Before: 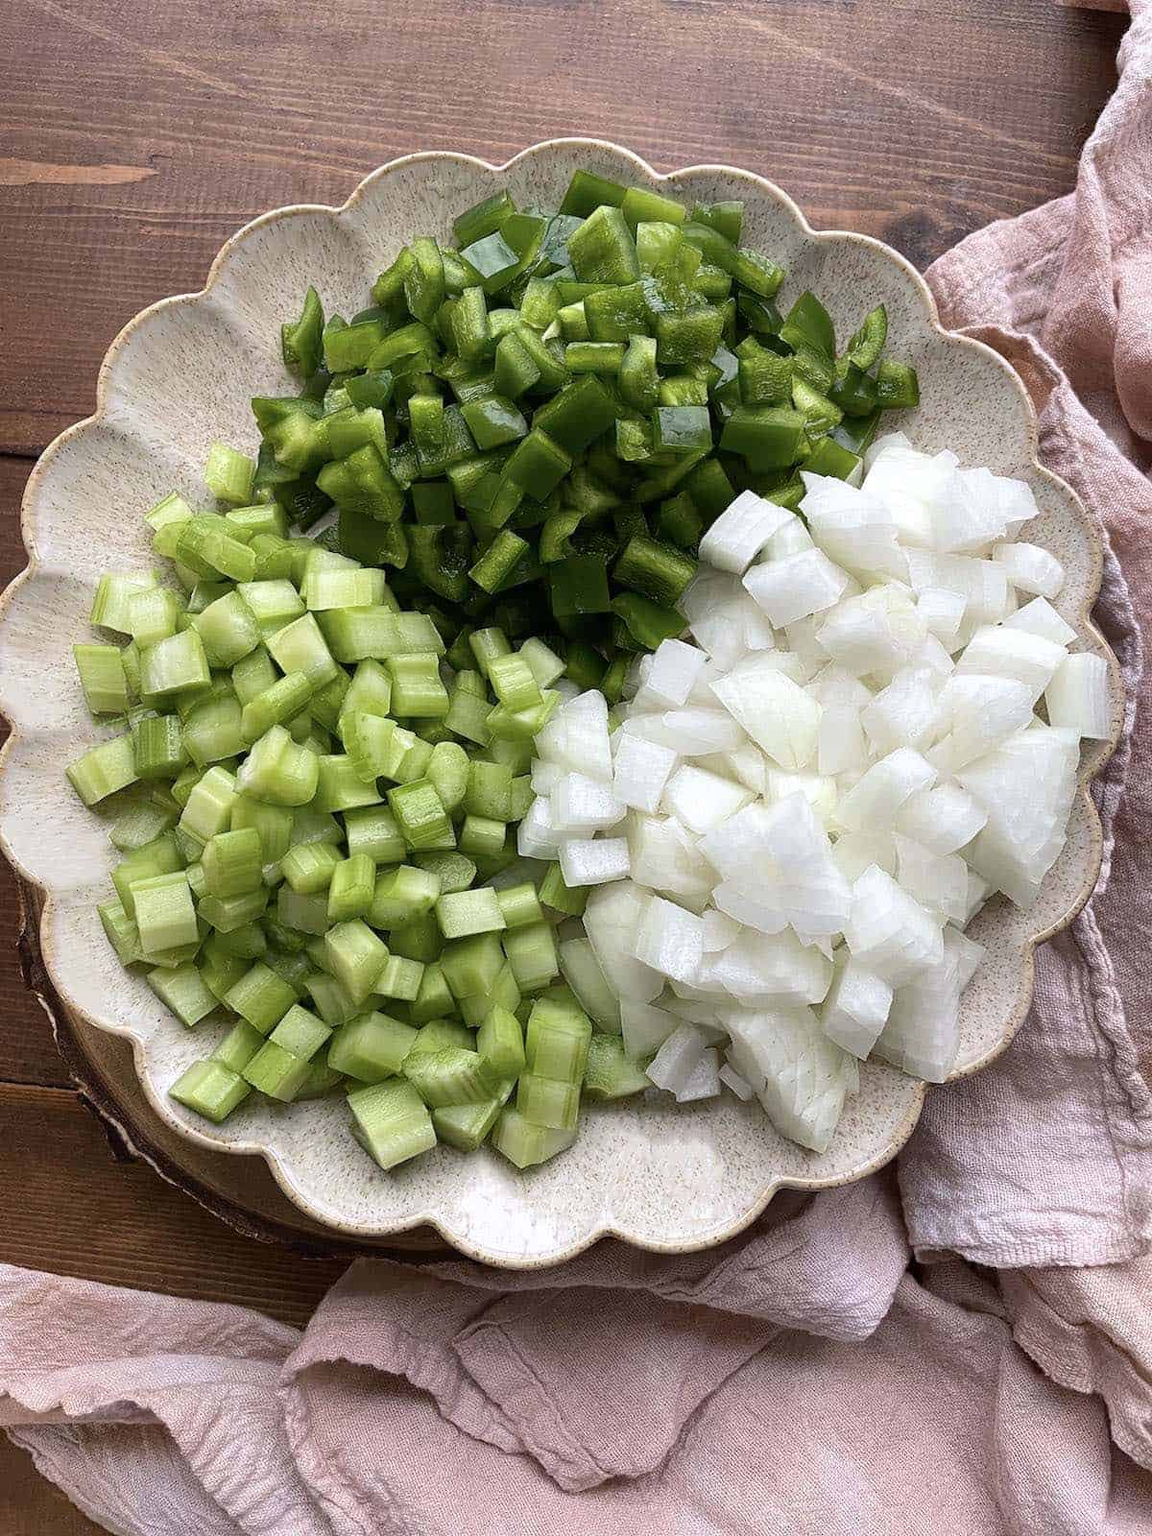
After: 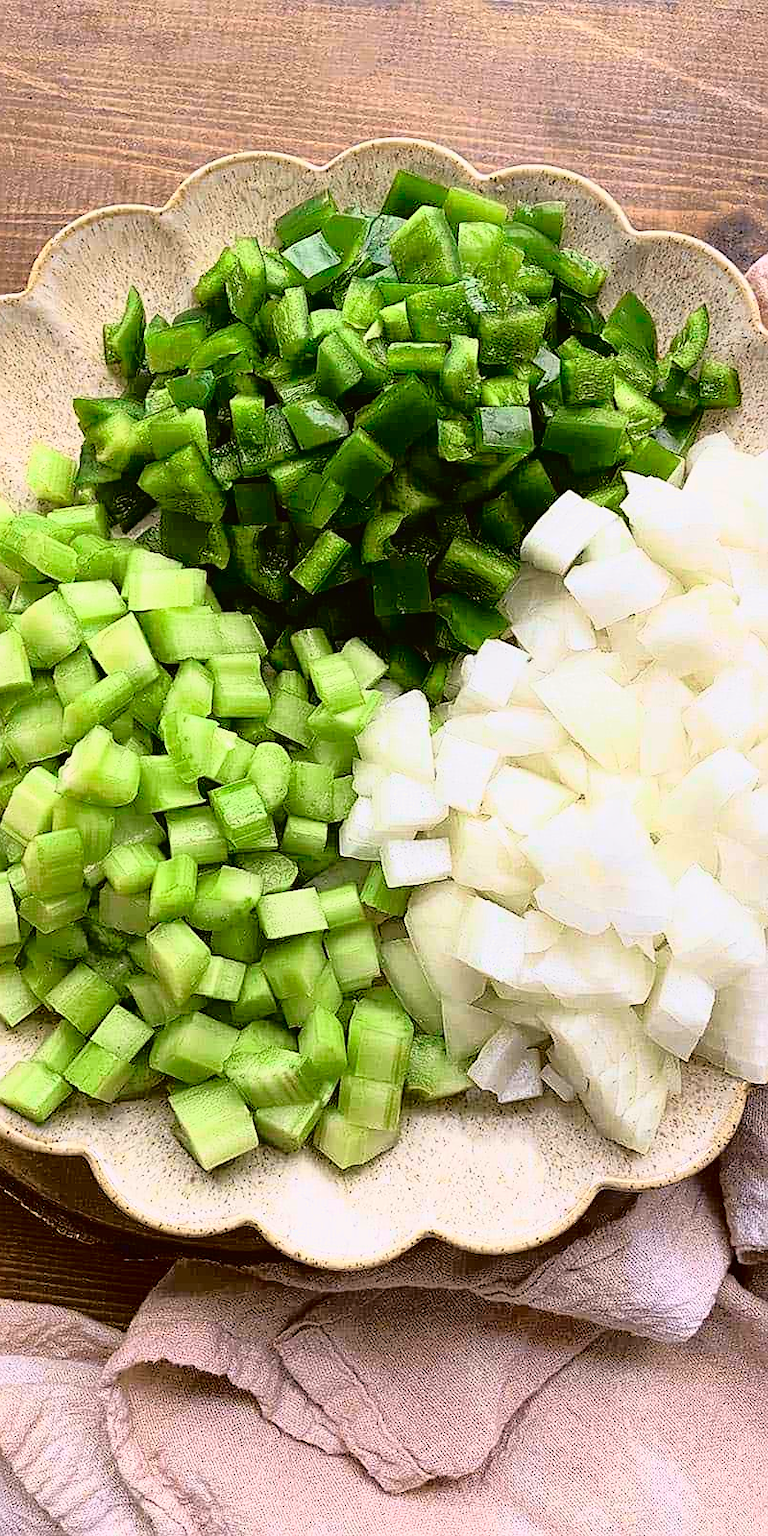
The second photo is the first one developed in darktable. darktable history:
tone equalizer: -8 EV 0.06 EV, smoothing diameter 25%, edges refinement/feathering 10, preserve details guided filter
crop and rotate: left 15.546%, right 17.787%
tone curve: curves: ch0 [(0, 0.015) (0.091, 0.055) (0.184, 0.159) (0.304, 0.382) (0.492, 0.579) (0.628, 0.755) (0.832, 0.932) (0.984, 0.963)]; ch1 [(0, 0) (0.34, 0.235) (0.493, 0.5) (0.554, 0.56) (0.764, 0.815) (1, 1)]; ch2 [(0, 0) (0.44, 0.458) (0.476, 0.477) (0.542, 0.586) (0.674, 0.724) (1, 1)], color space Lab, independent channels, preserve colors none
sharpen: on, module defaults
